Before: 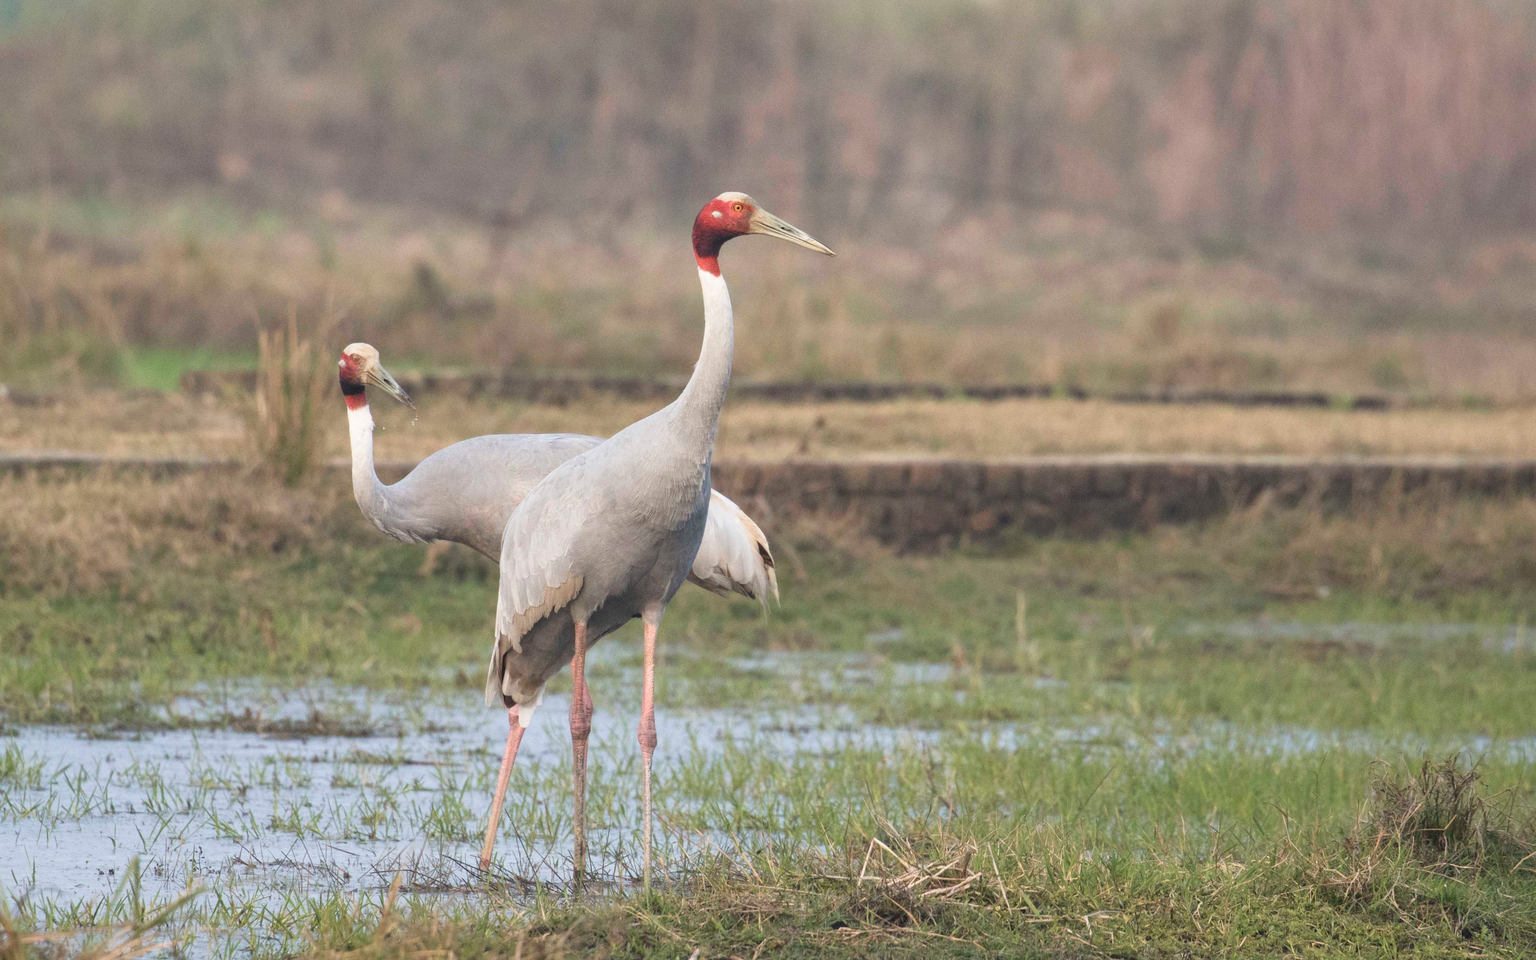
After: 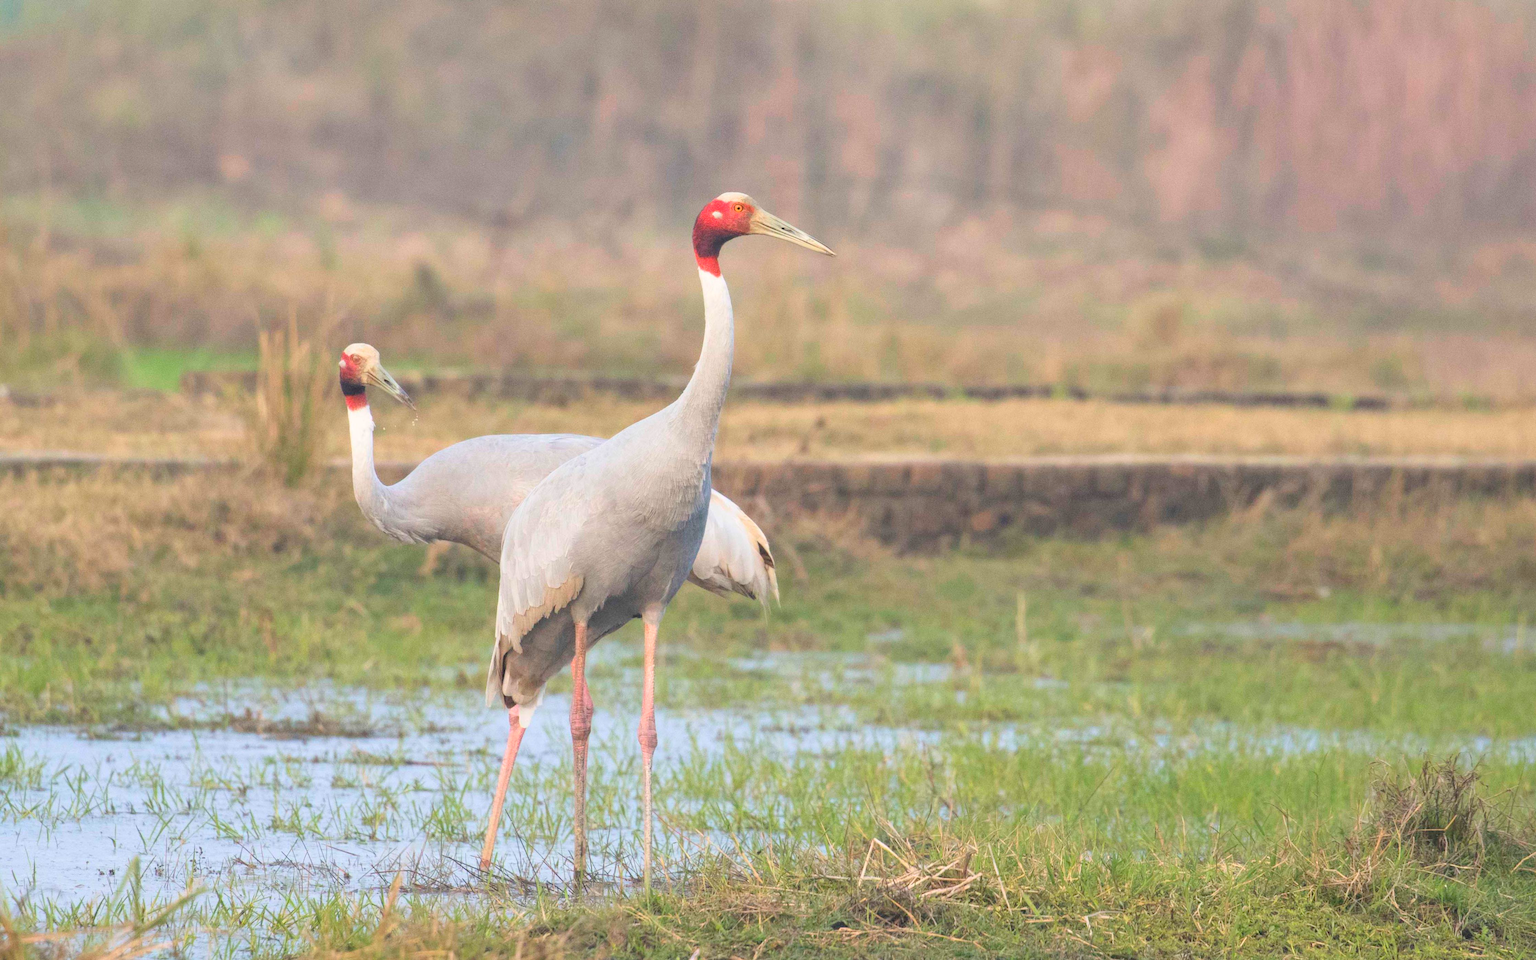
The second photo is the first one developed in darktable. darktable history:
contrast brightness saturation: contrast 0.066, brightness 0.177, saturation 0.397
